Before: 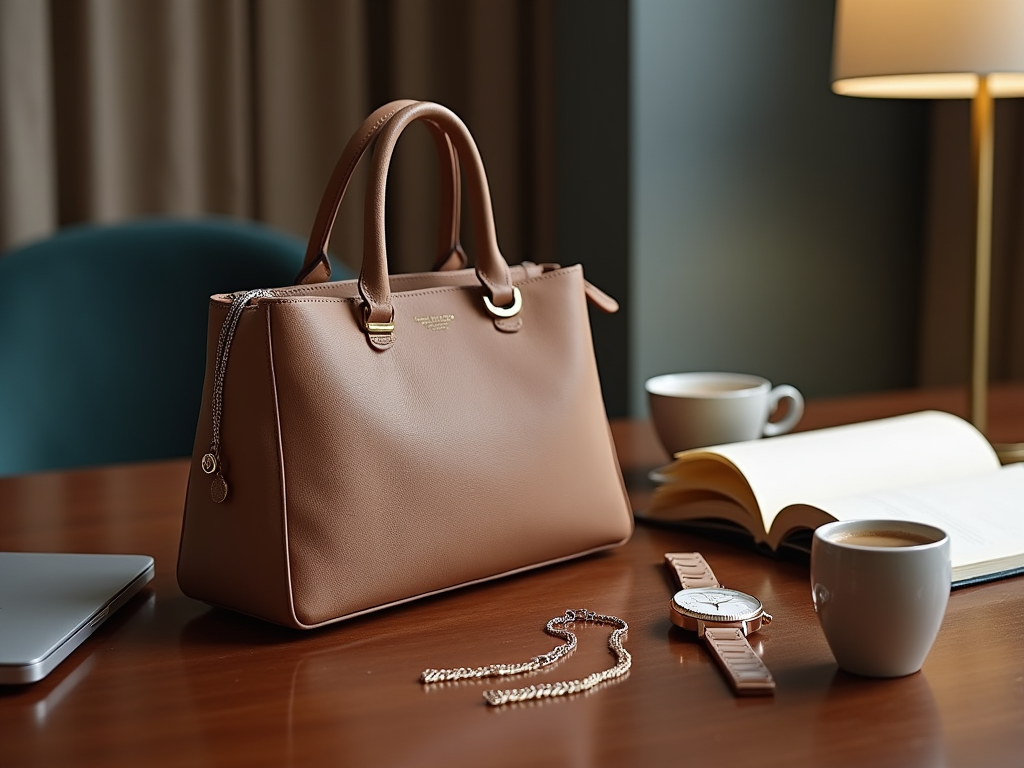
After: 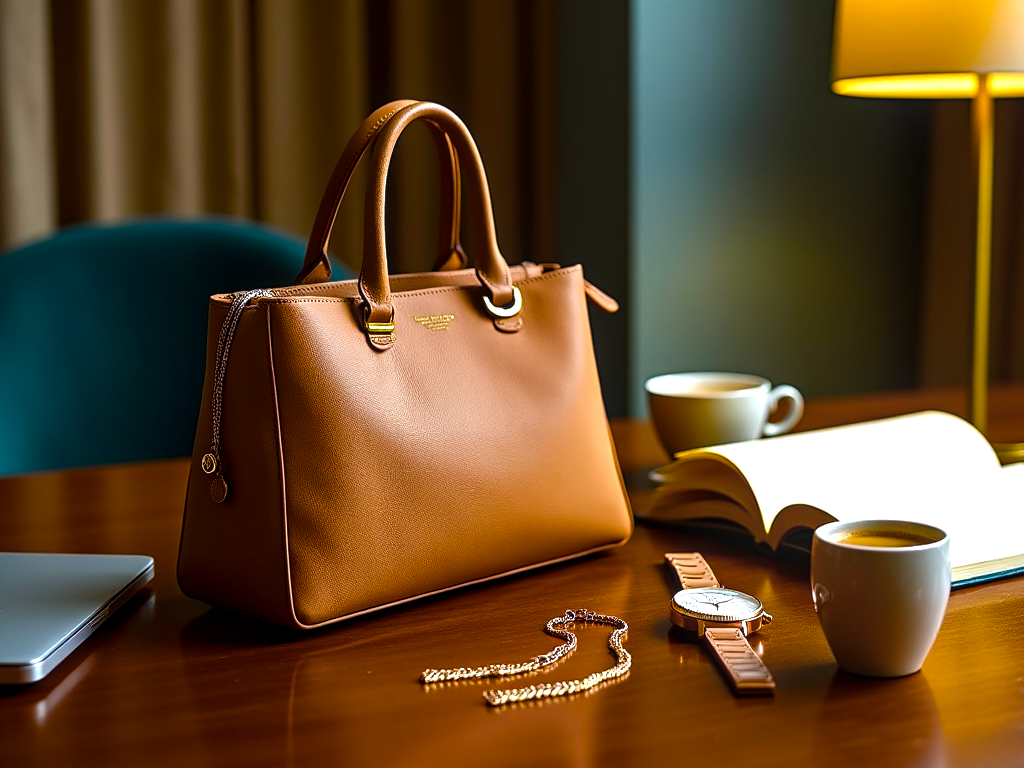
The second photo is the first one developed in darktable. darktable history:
color balance rgb: linear chroma grading › shadows -40%, linear chroma grading › highlights 40%, linear chroma grading › global chroma 45%, linear chroma grading › mid-tones -30%, perceptual saturation grading › global saturation 55%, perceptual saturation grading › highlights -50%, perceptual saturation grading › mid-tones 40%, perceptual saturation grading › shadows 30%, perceptual brilliance grading › global brilliance 20%, perceptual brilliance grading › shadows -40%, global vibrance 35%
local contrast: on, module defaults
